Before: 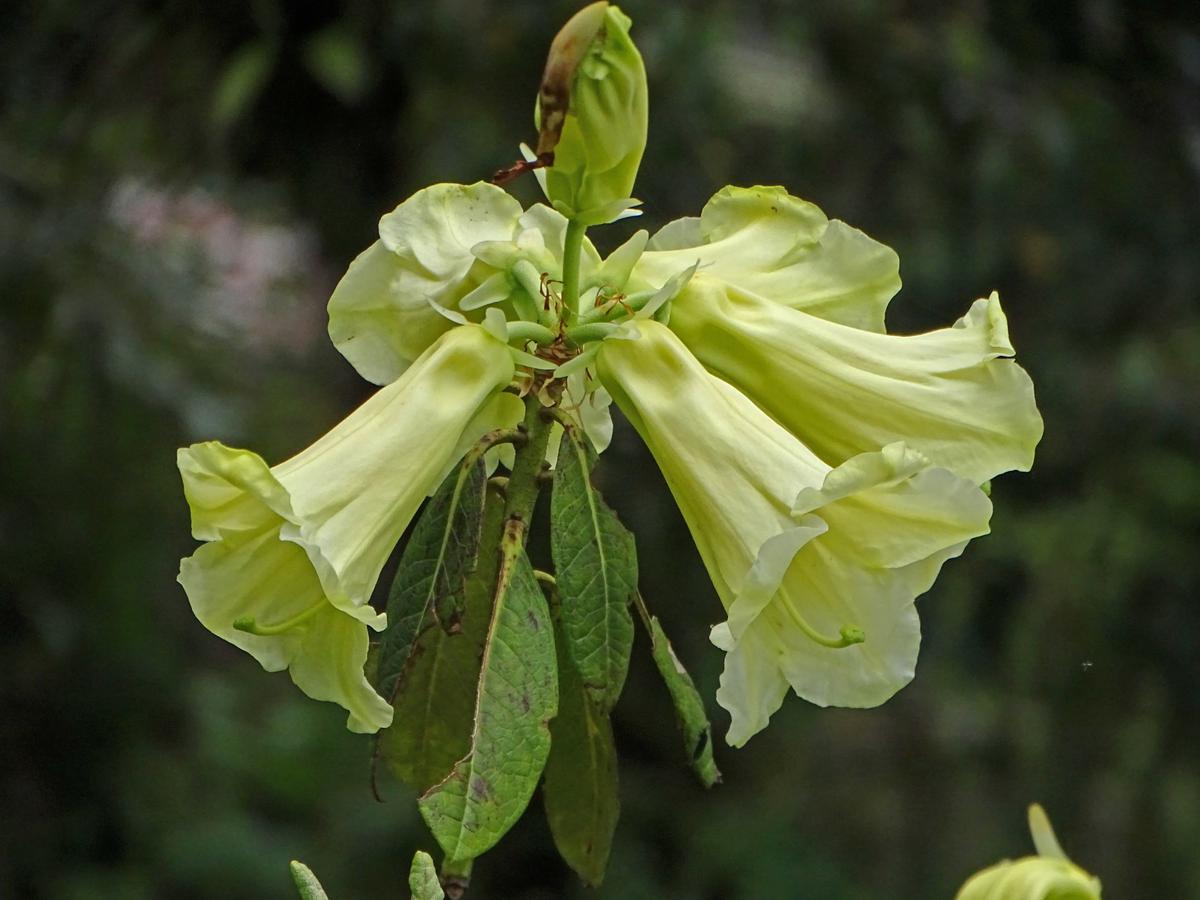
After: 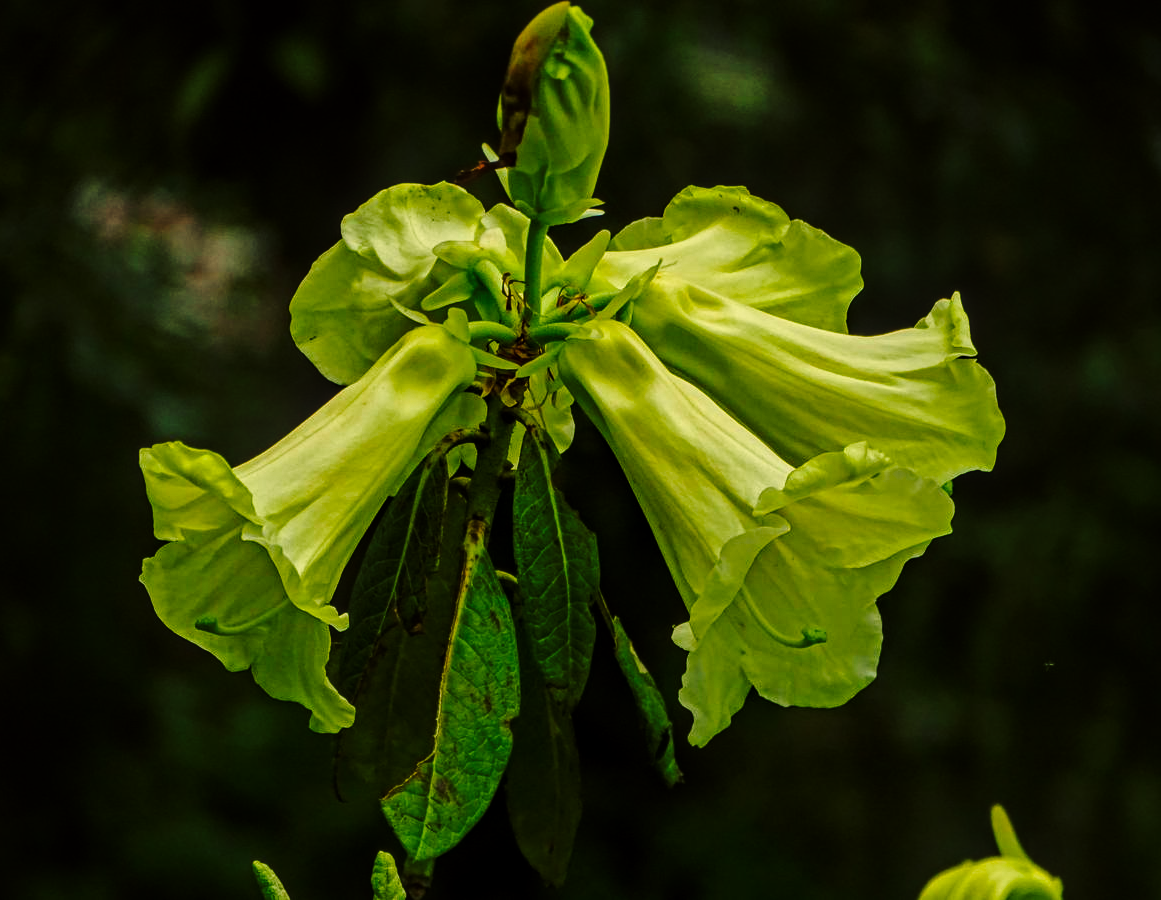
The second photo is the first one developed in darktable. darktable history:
exposure: black level correction -0.016, exposure -1.018 EV, compensate highlight preservation false
levels: levels [0, 0.499, 1]
crop and rotate: left 3.238%
base curve: curves: ch0 [(0, 0) (0.028, 0.03) (0.121, 0.232) (0.46, 0.748) (0.859, 0.968) (1, 1)], preserve colors none
color balance: mode lift, gamma, gain (sRGB), lift [1.014, 0.966, 0.918, 0.87], gamma [0.86, 0.734, 0.918, 0.976], gain [1.063, 1.13, 1.063, 0.86]
color balance rgb: perceptual saturation grading › global saturation 20%, perceptual saturation grading › highlights -25%, perceptual saturation grading › shadows 25%
local contrast: detail 130%
tone equalizer: on, module defaults
